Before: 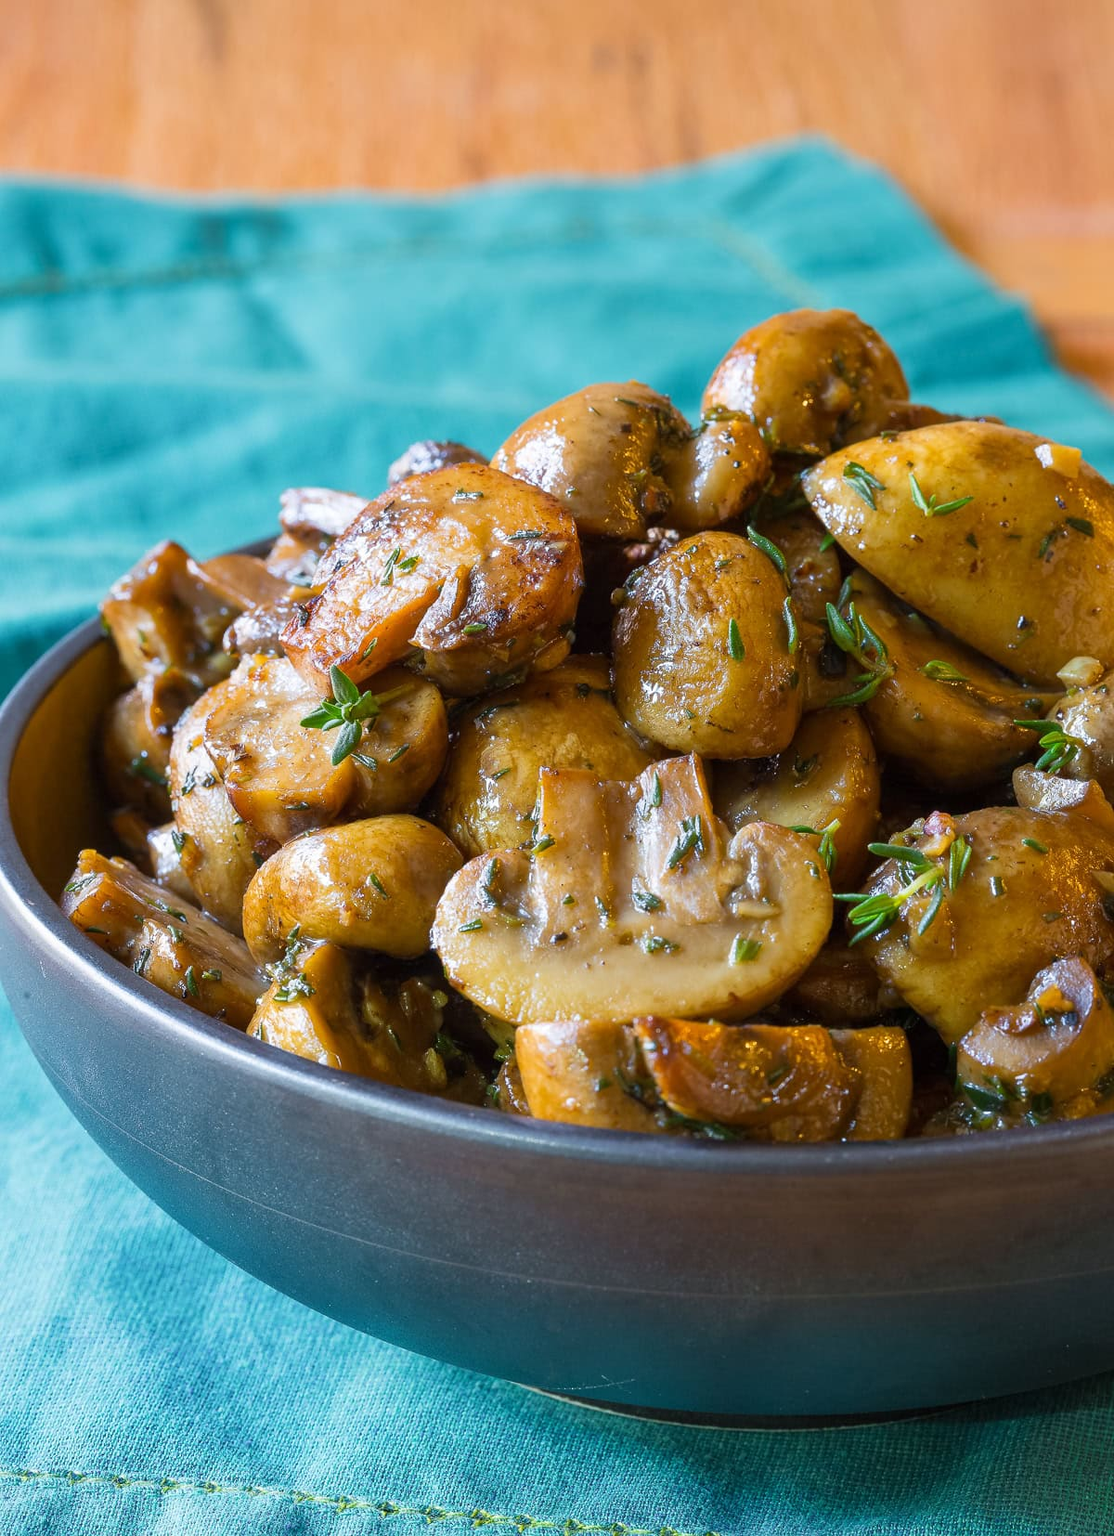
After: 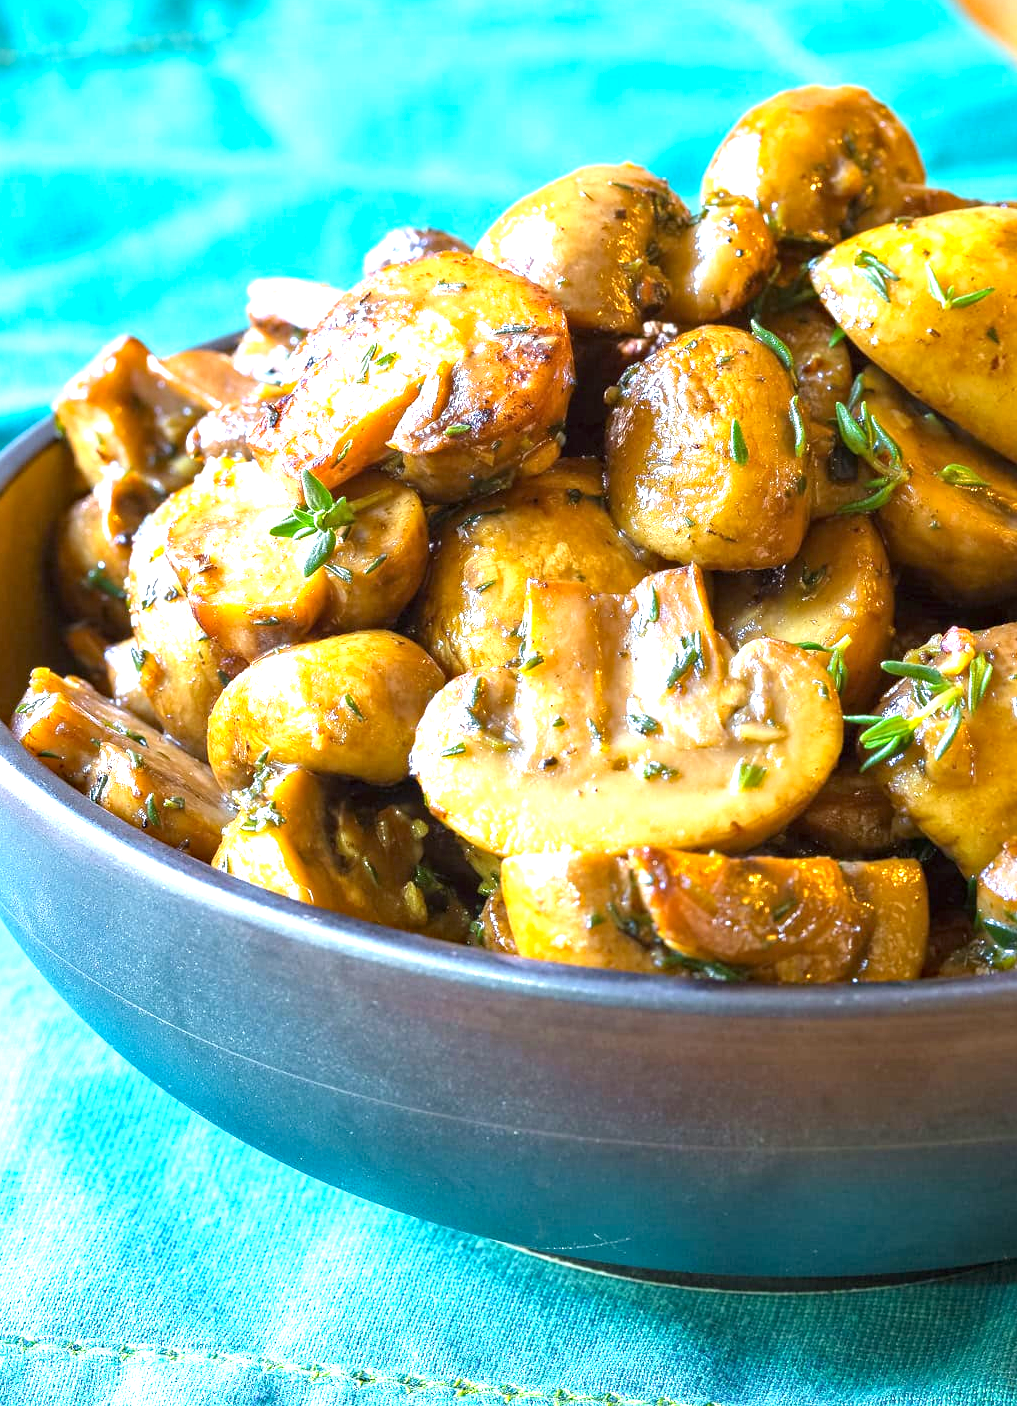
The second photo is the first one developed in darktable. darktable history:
exposure: black level correction 0, exposure 1.389 EV, compensate exposure bias true, compensate highlight preservation false
haze removal: adaptive false
crop and rotate: left 4.563%, top 14.979%, right 10.651%
